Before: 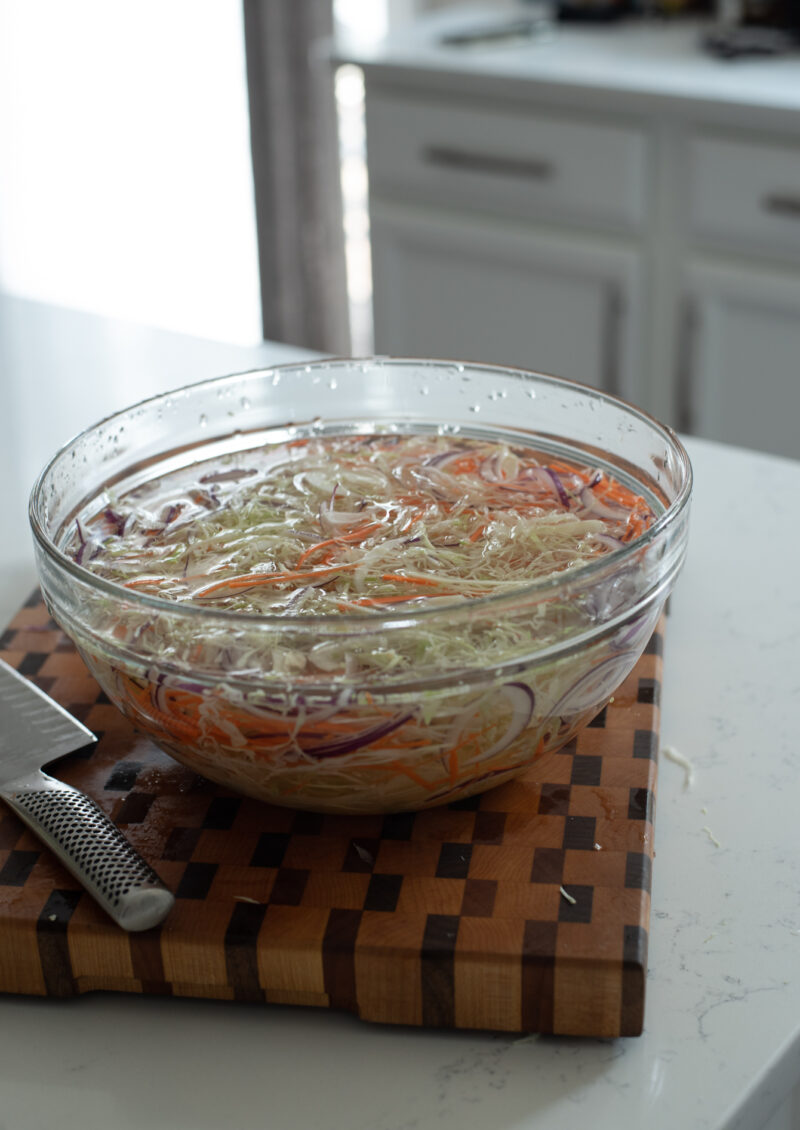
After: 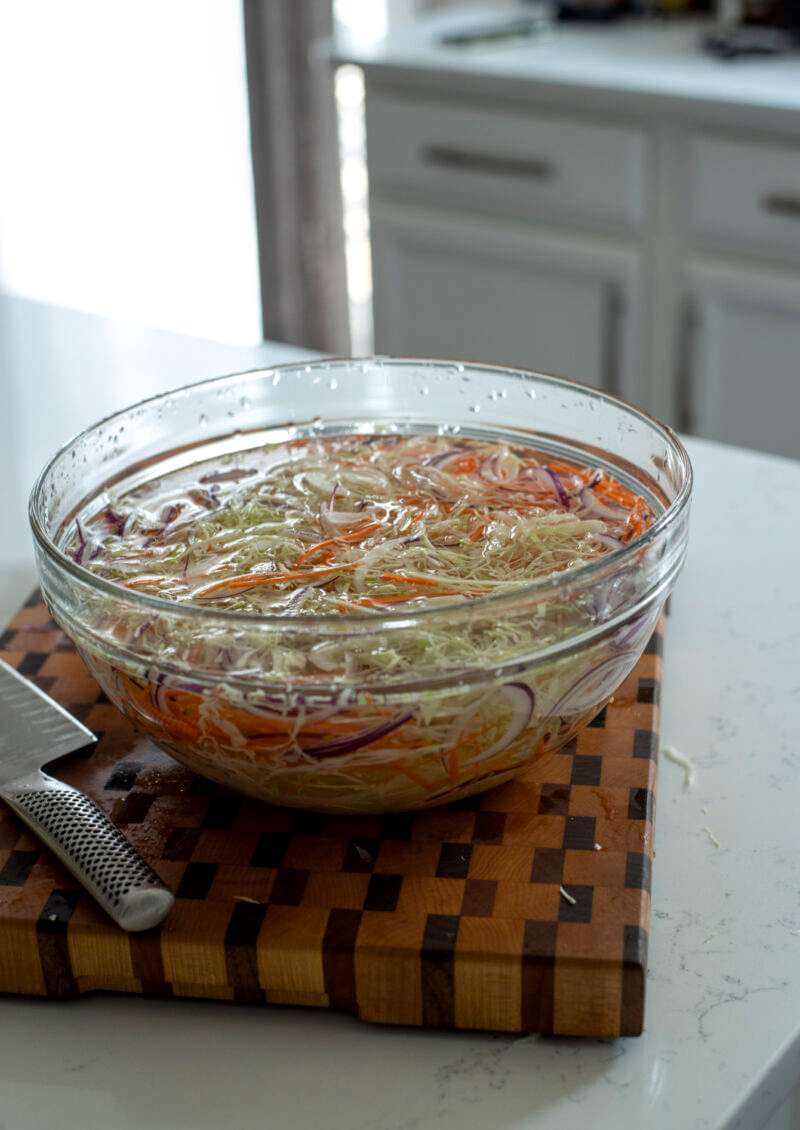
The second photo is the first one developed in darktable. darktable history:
local contrast: on, module defaults
color balance rgb: perceptual saturation grading › global saturation 20%, global vibrance 20%
